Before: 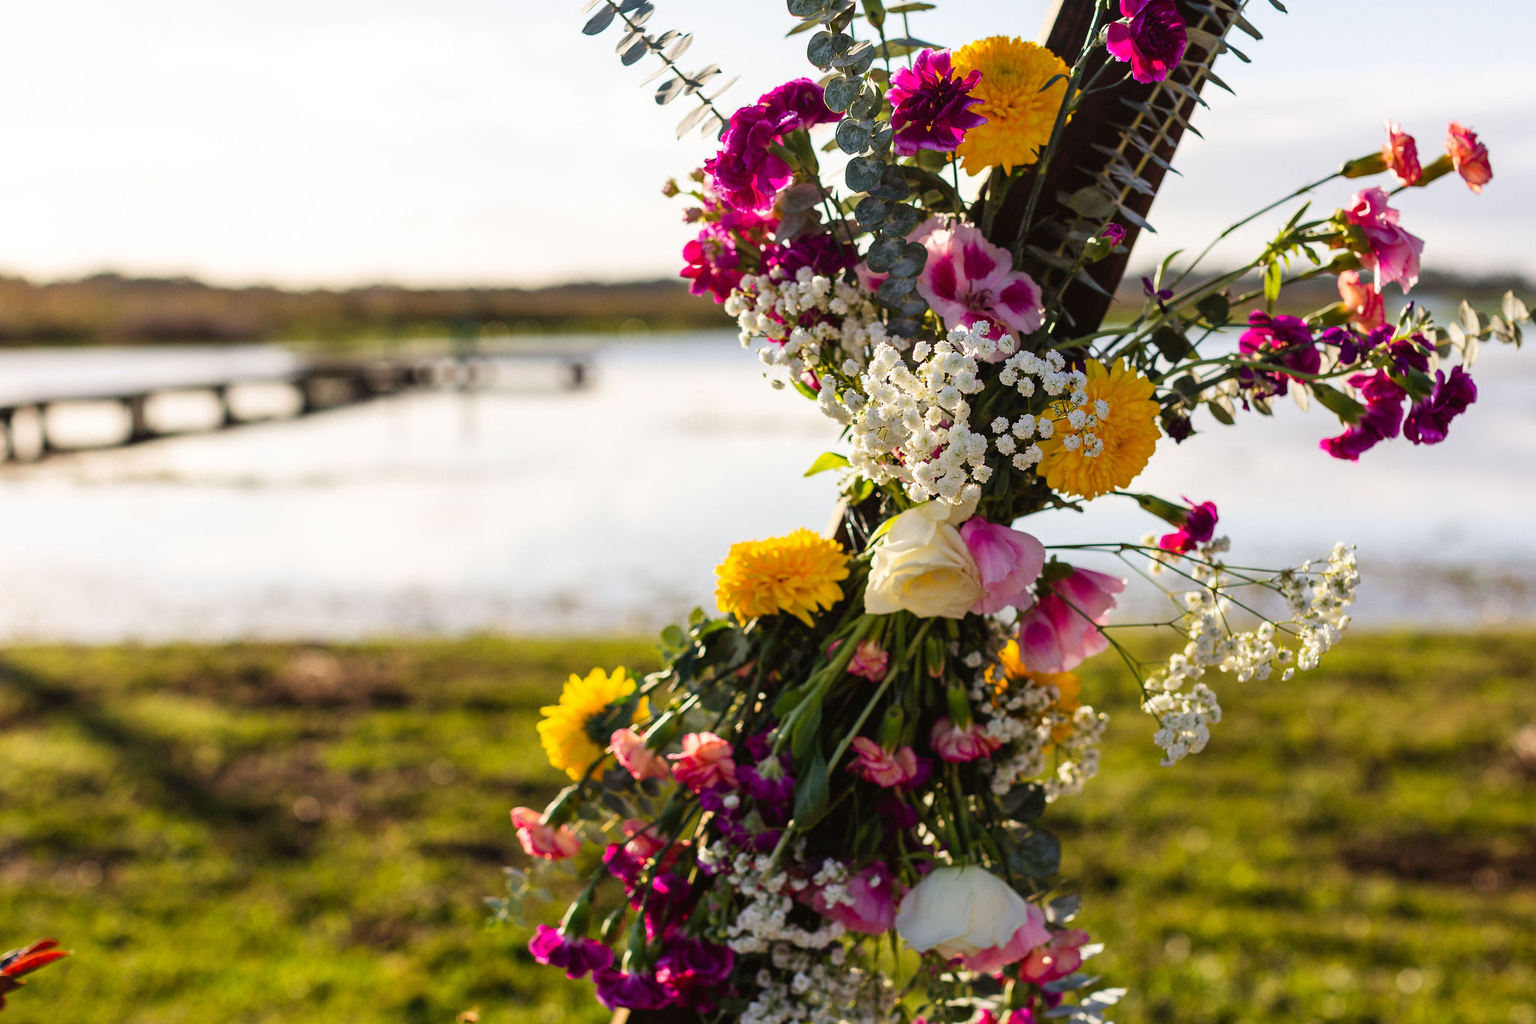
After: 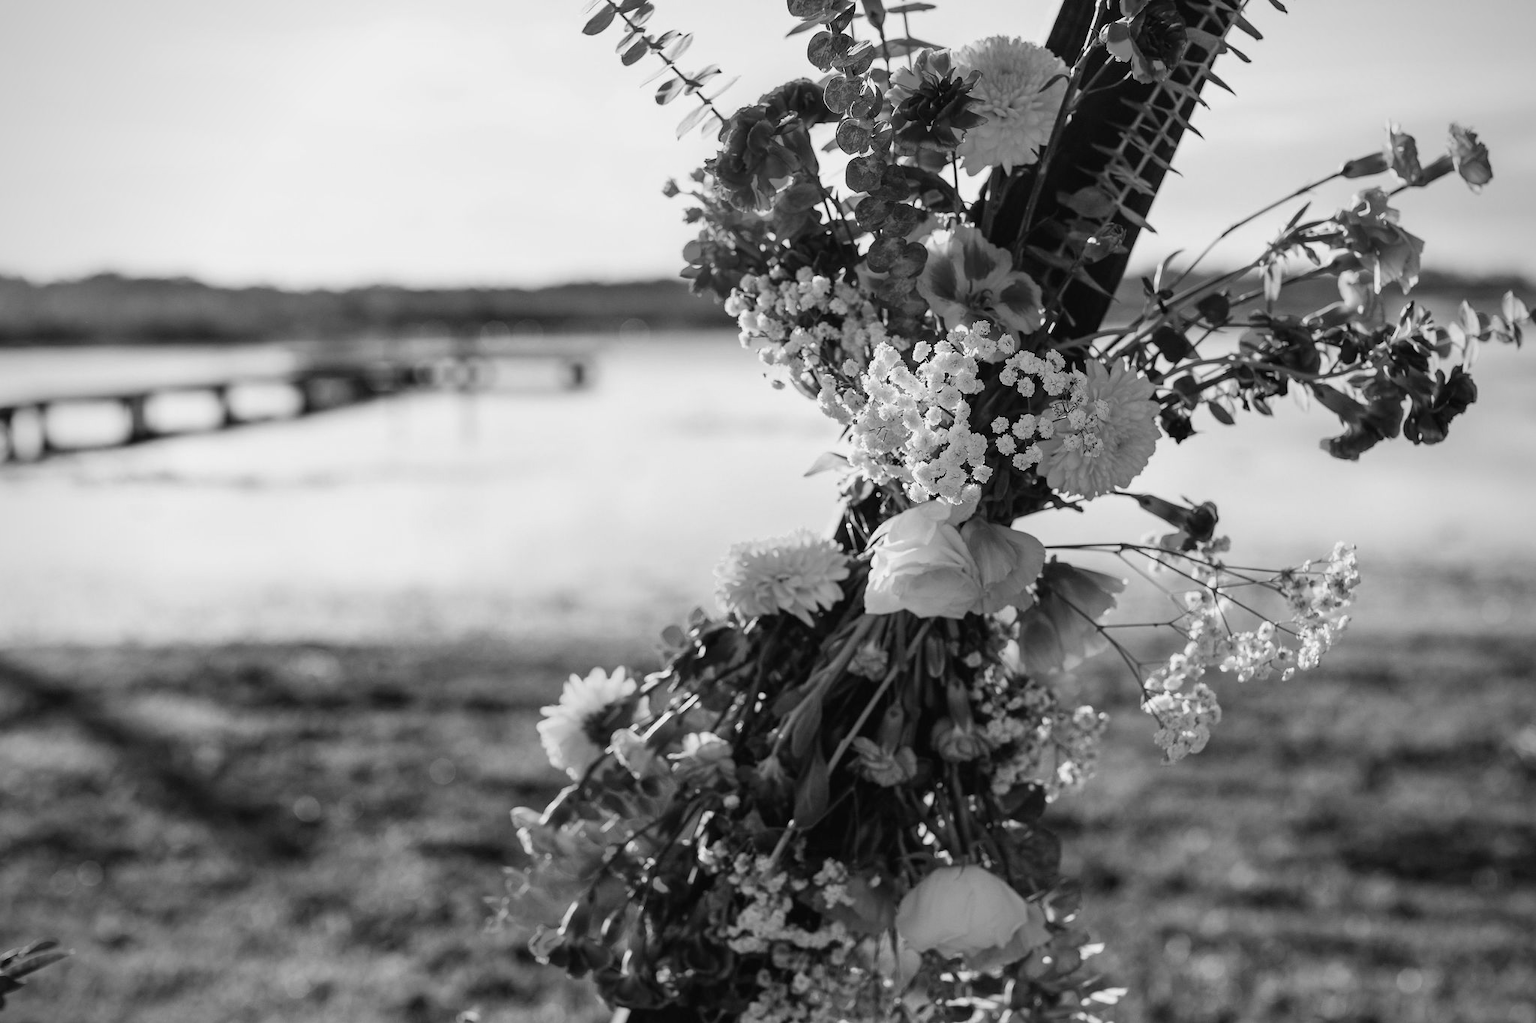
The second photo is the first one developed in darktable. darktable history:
monochrome: a -71.75, b 75.82
vignetting: fall-off radius 60.92%
